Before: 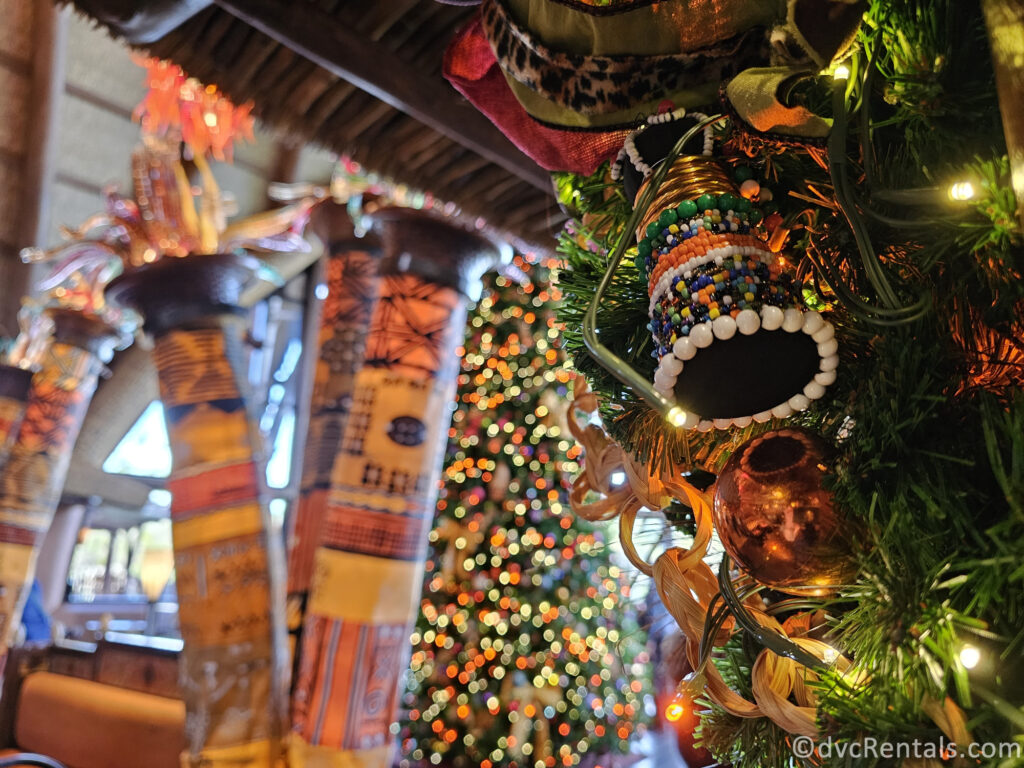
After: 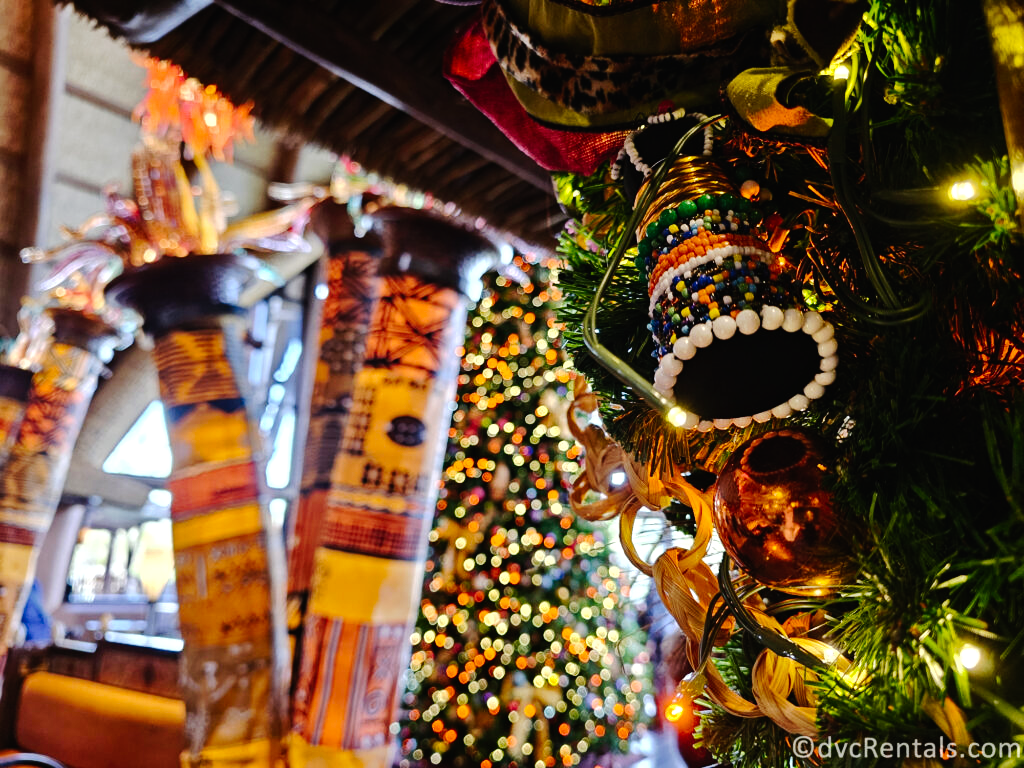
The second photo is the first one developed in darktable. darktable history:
tone curve: curves: ch0 [(0, 0) (0.003, 0.013) (0.011, 0.016) (0.025, 0.021) (0.044, 0.029) (0.069, 0.039) (0.1, 0.056) (0.136, 0.085) (0.177, 0.14) (0.224, 0.201) (0.277, 0.28) (0.335, 0.372) (0.399, 0.475) (0.468, 0.567) (0.543, 0.643) (0.623, 0.722) (0.709, 0.801) (0.801, 0.859) (0.898, 0.927) (1, 1)], preserve colors none
color balance rgb: perceptual brilliance grading › highlights 14.29%, perceptual brilliance grading › mid-tones -5.92%, perceptual brilliance grading › shadows -26.83%, global vibrance 31.18%
shadows and highlights: shadows -20, white point adjustment -2, highlights -35
